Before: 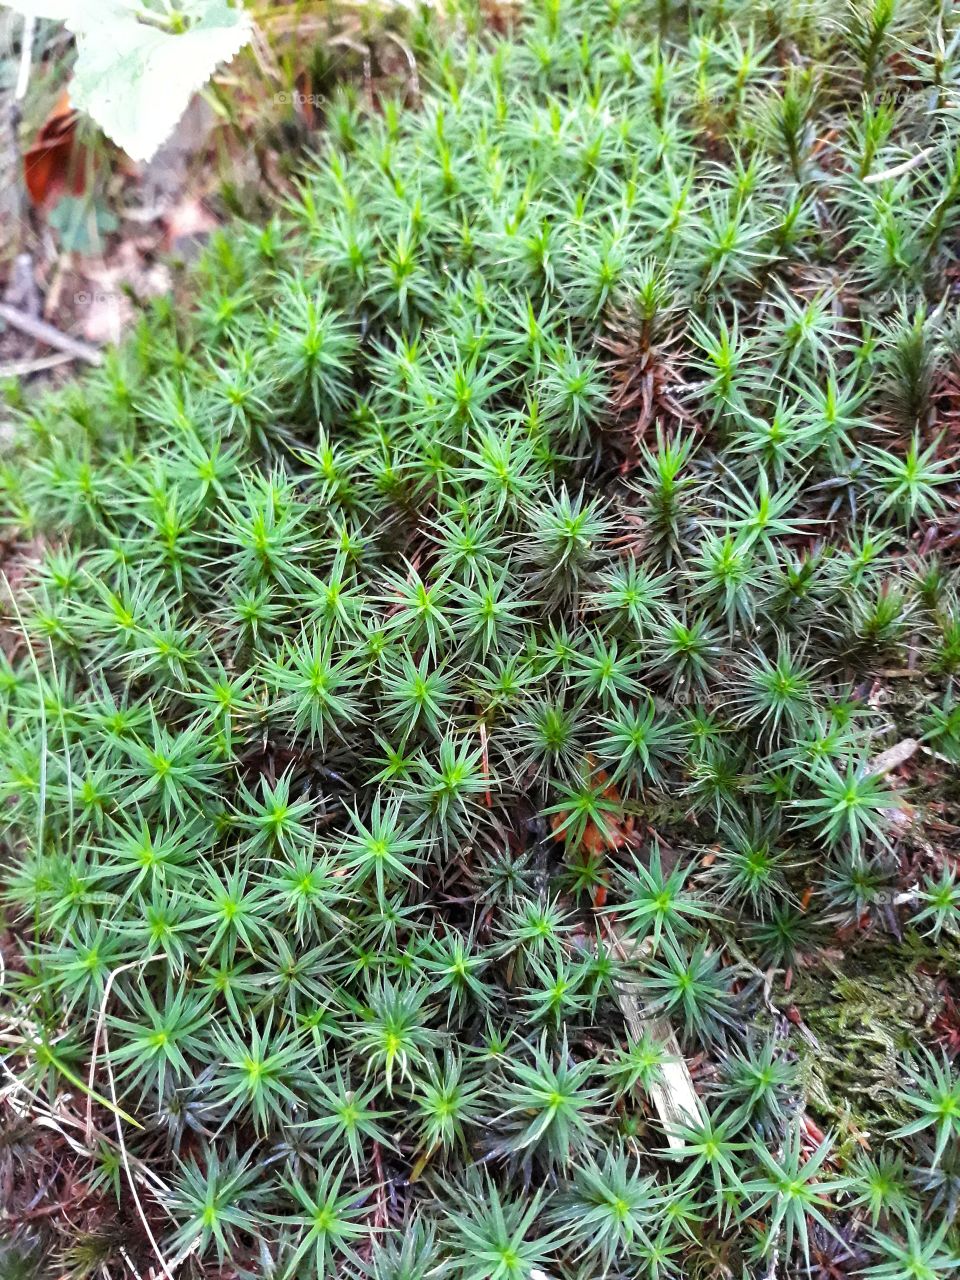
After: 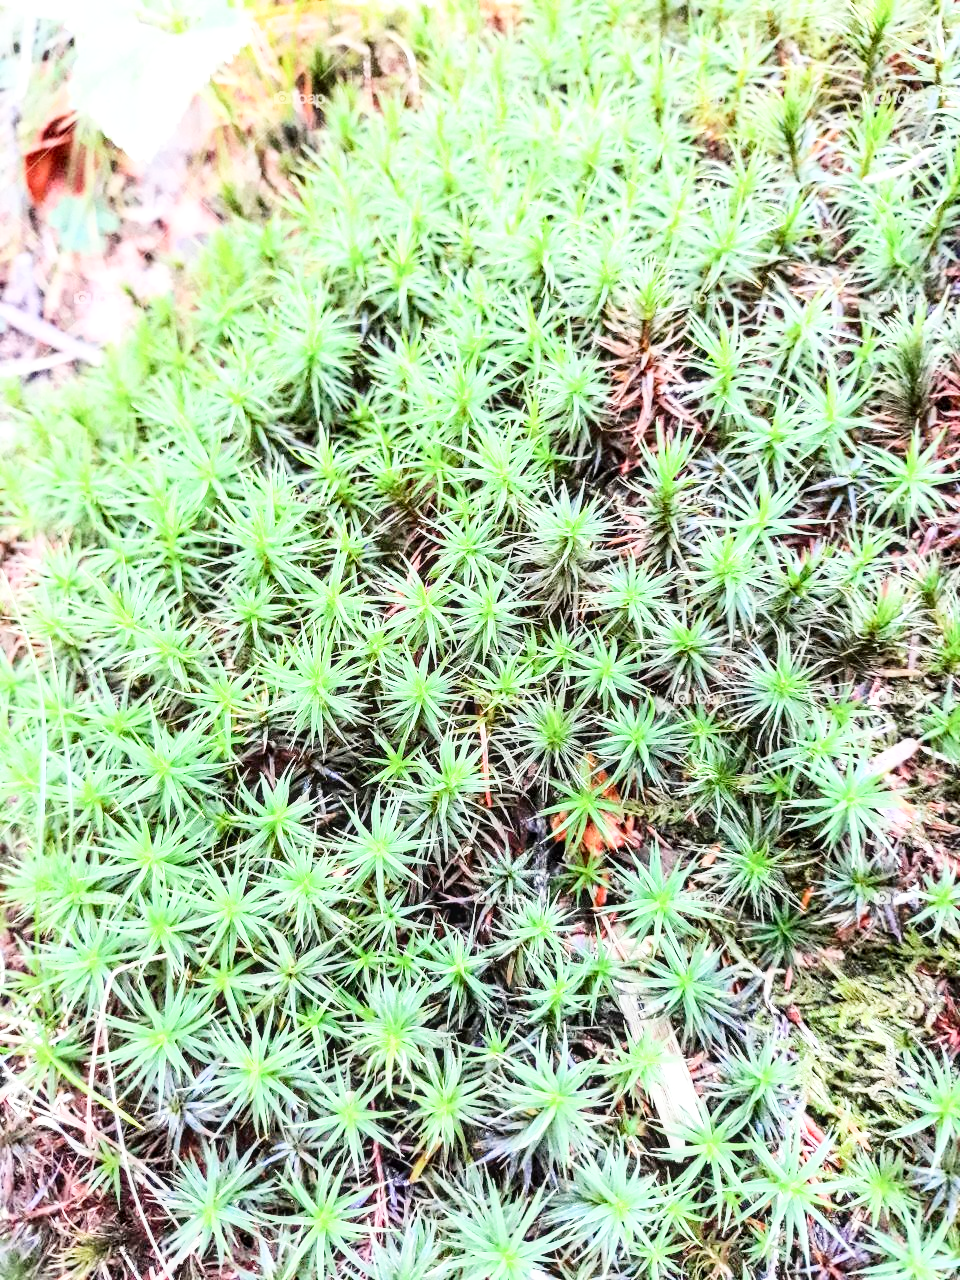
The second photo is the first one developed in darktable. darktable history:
exposure: black level correction 0, exposure 1.997 EV, compensate highlight preservation false
contrast brightness saturation: contrast 0.292
local contrast: detail 130%
filmic rgb: black relative exposure -7.65 EV, white relative exposure 4.56 EV, hardness 3.61, contrast 0.987
